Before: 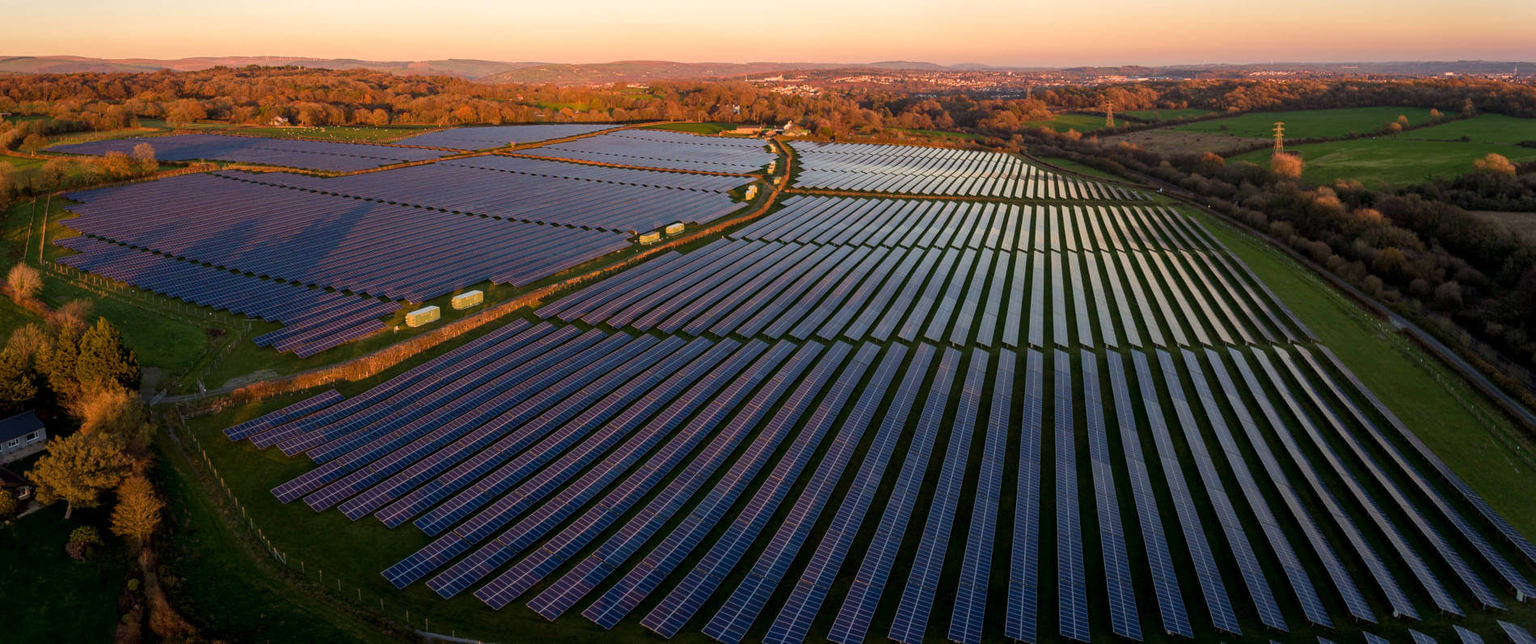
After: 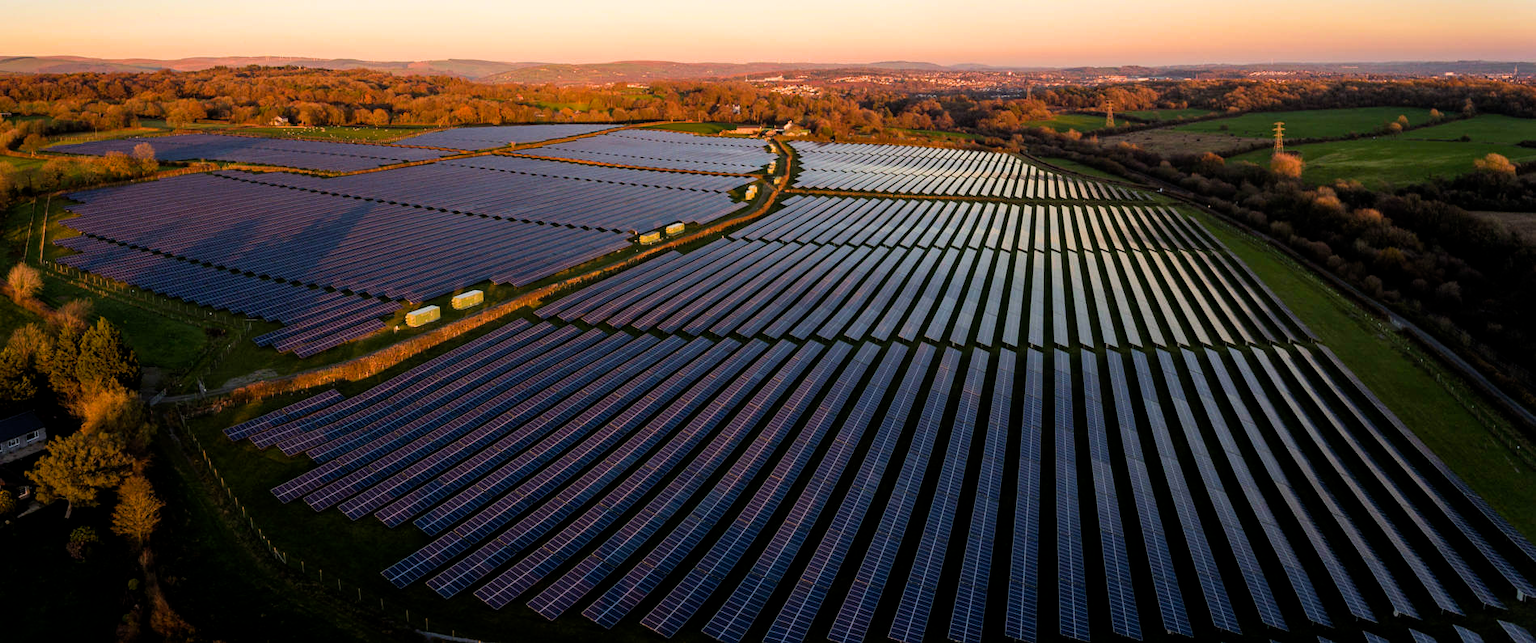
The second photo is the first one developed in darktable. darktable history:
color balance rgb: perceptual saturation grading › global saturation 13.336%, contrast 5.435%
filmic rgb: black relative exposure -11.94 EV, white relative exposure 2.81 EV, target black luminance 0%, hardness 8.04, latitude 70%, contrast 1.138, highlights saturation mix 11.3%, shadows ↔ highlights balance -0.39%
